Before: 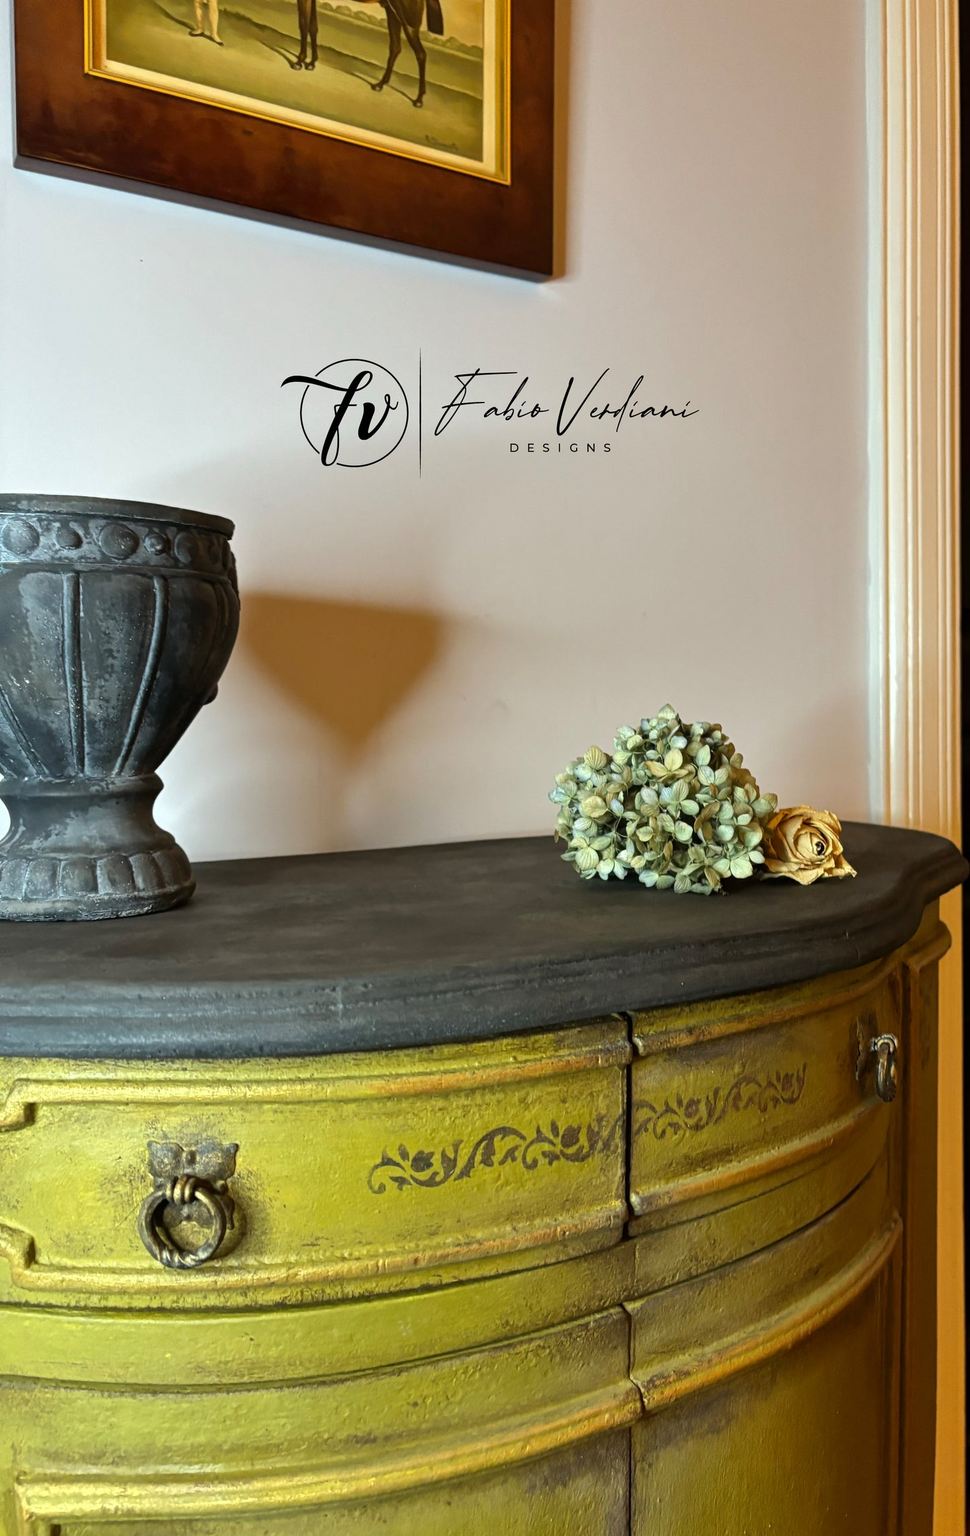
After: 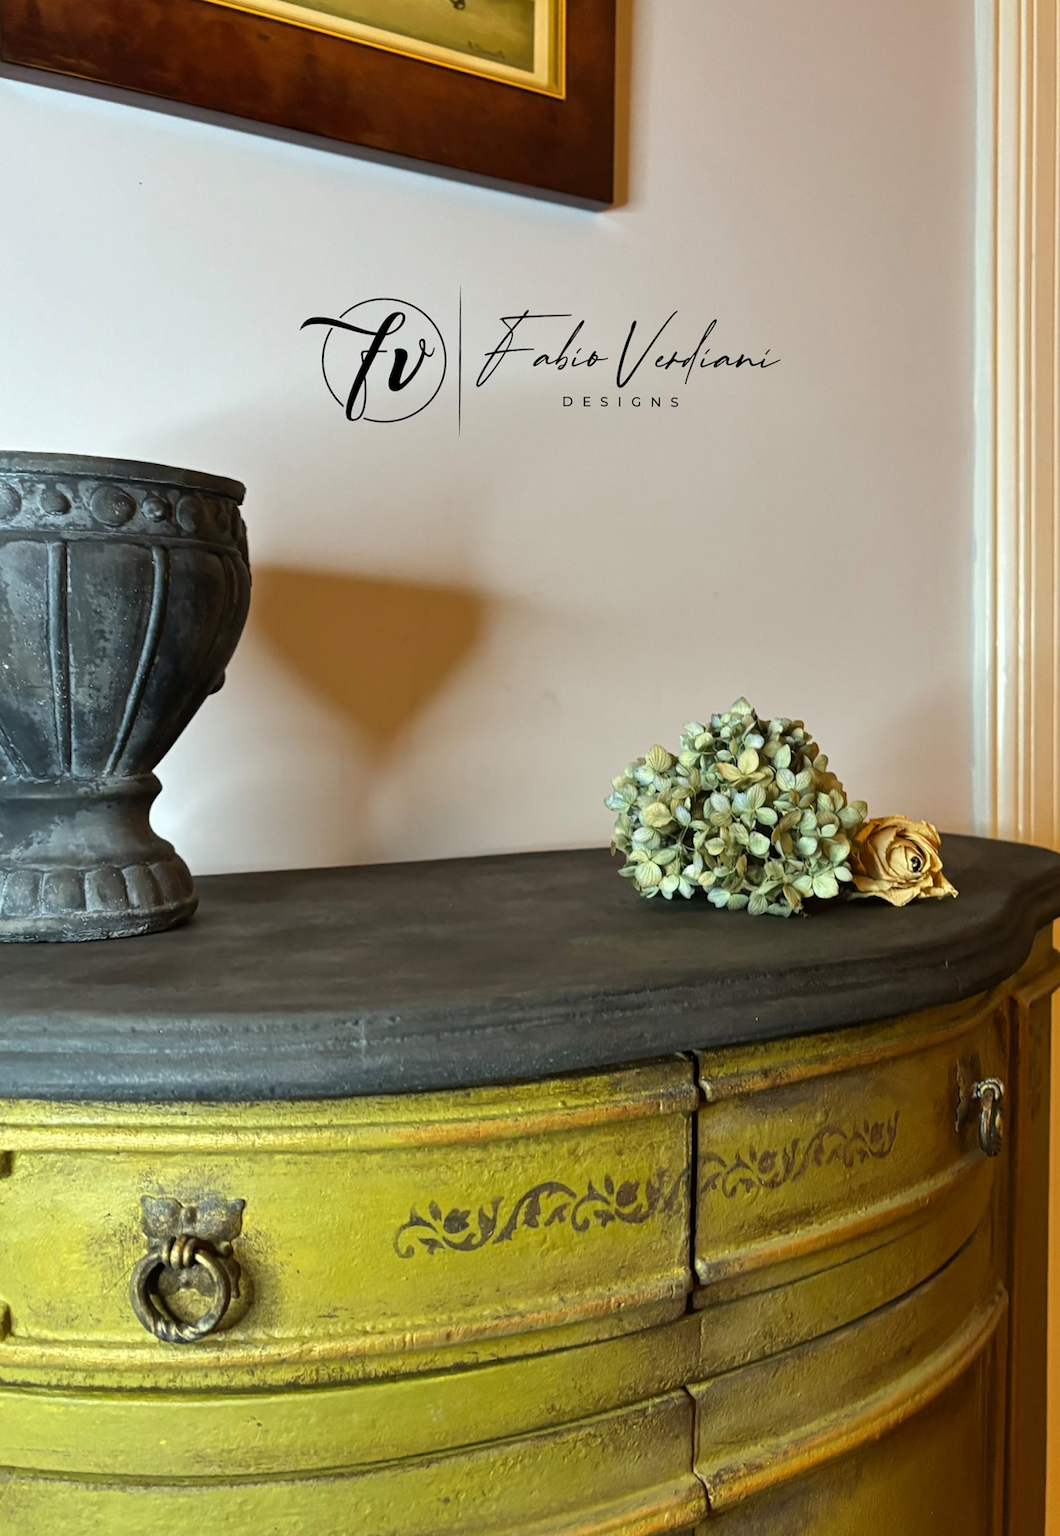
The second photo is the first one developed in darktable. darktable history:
crop and rotate: angle -2.38°
rotate and perspective: rotation -2°, crop left 0.022, crop right 0.978, crop top 0.049, crop bottom 0.951
